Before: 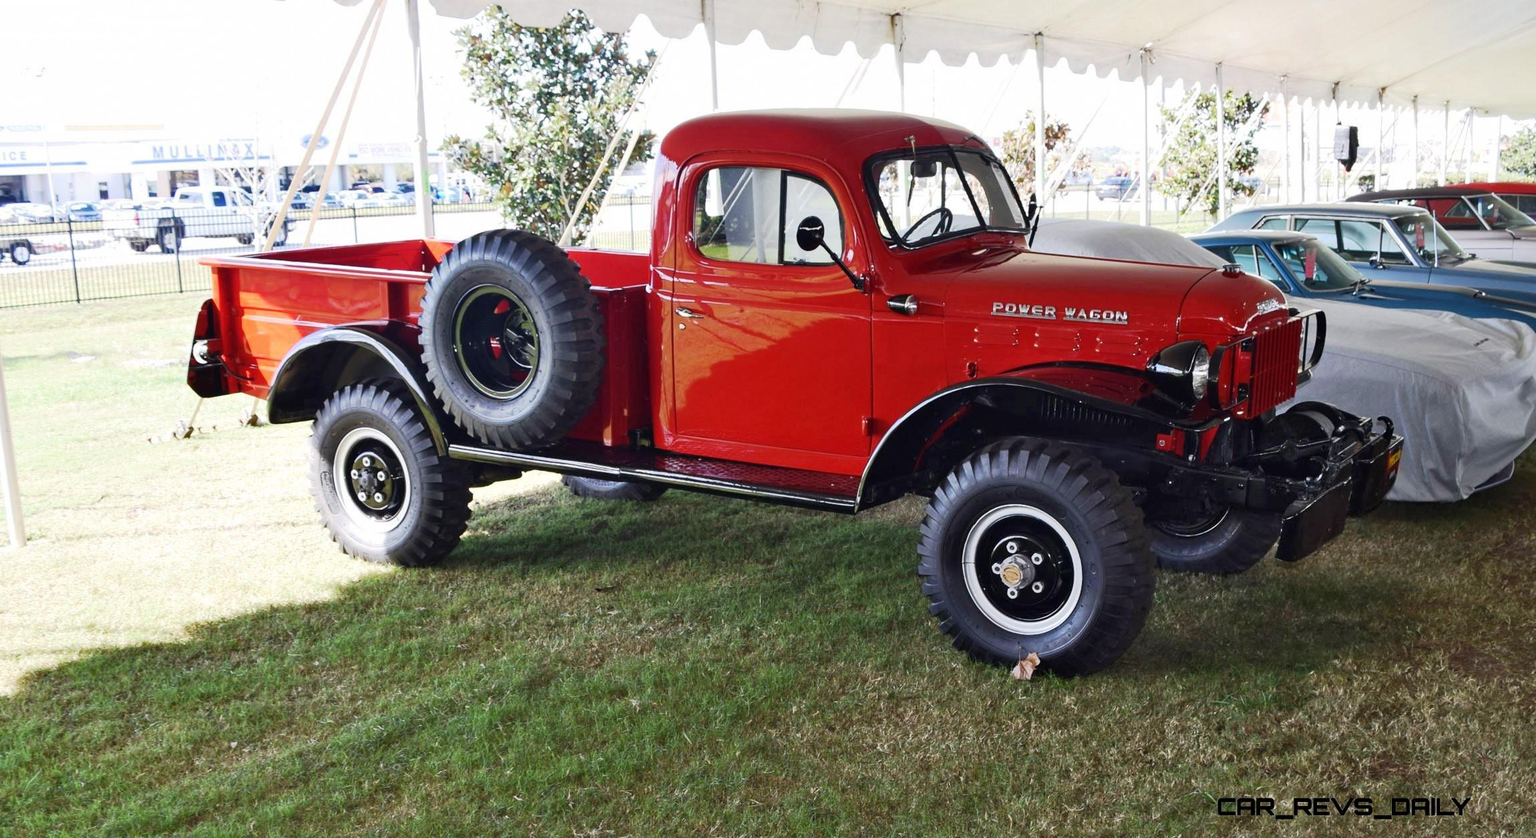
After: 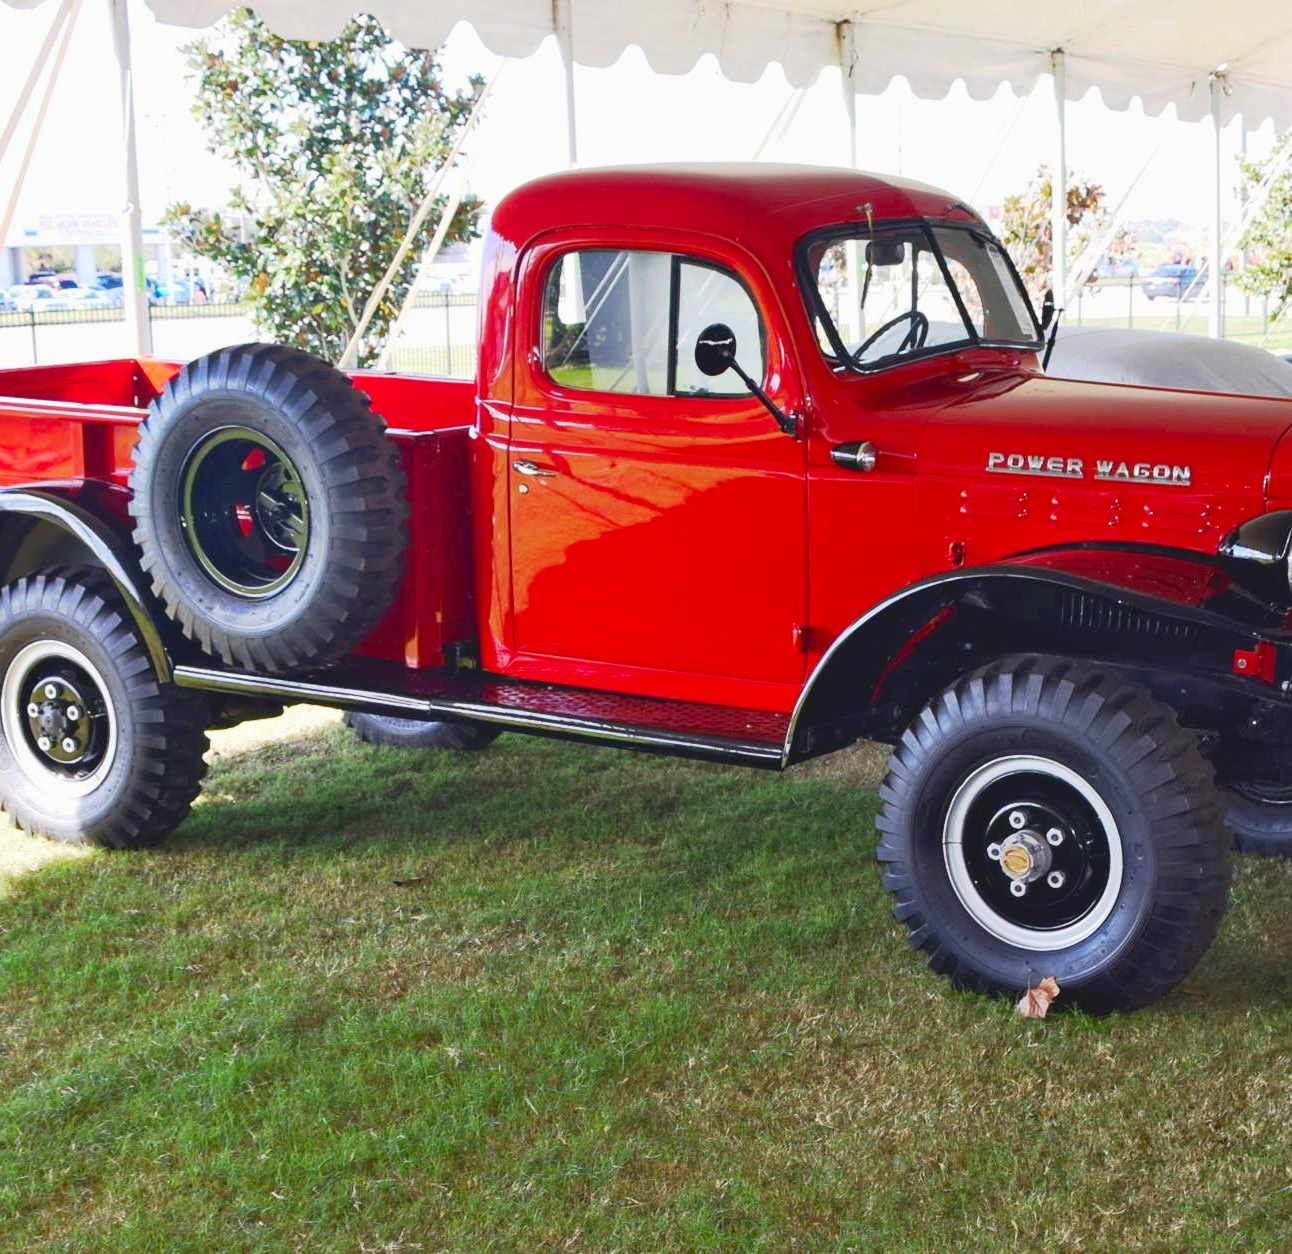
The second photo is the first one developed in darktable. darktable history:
contrast brightness saturation: contrast -0.19, saturation 0.19
exposure: black level correction 0.003, exposure 0.383 EV, compensate highlight preservation false
crop: left 21.674%, right 22.086%
